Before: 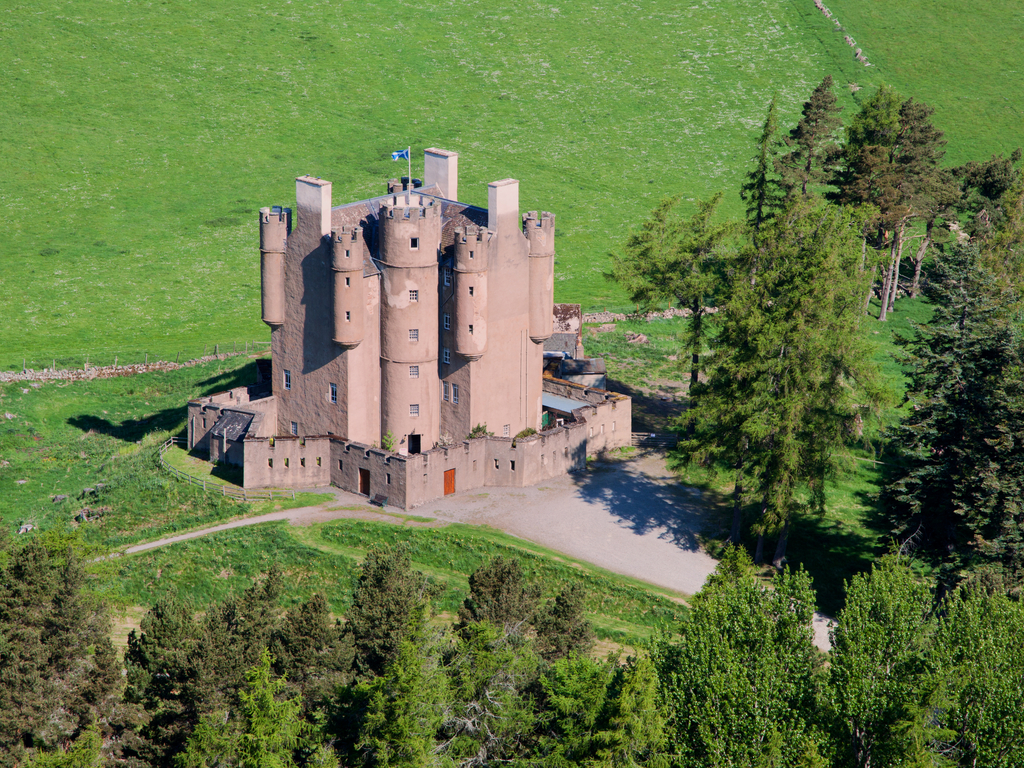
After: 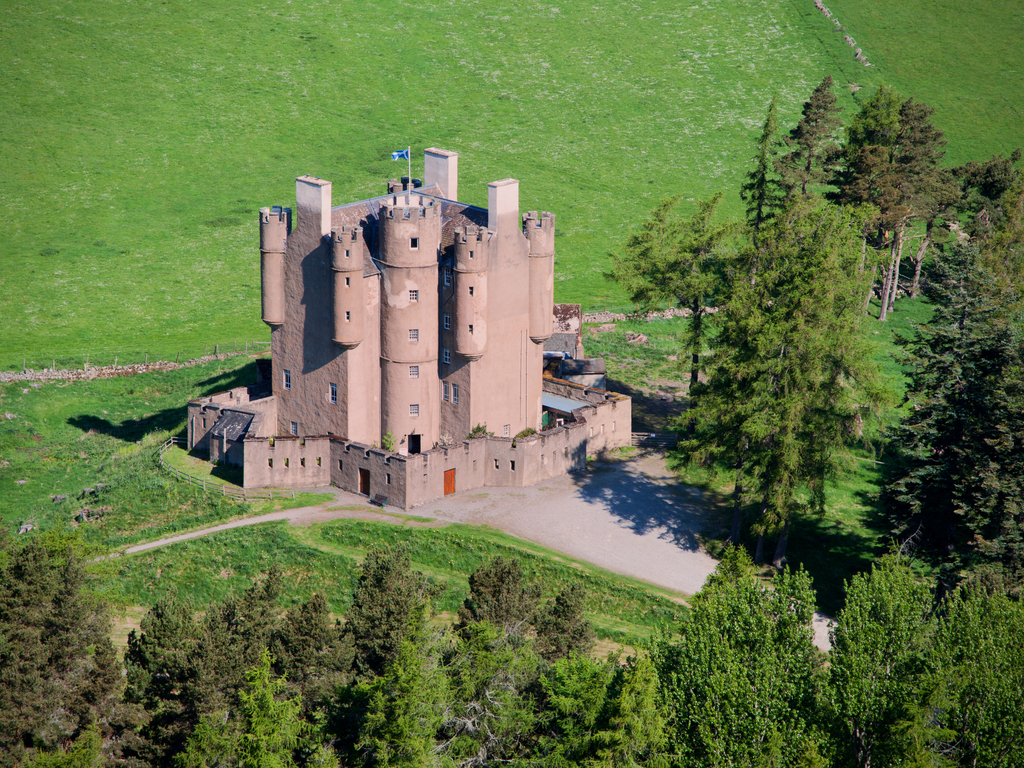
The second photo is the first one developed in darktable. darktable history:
vignetting: saturation 0.048, center (-0.033, -0.04)
